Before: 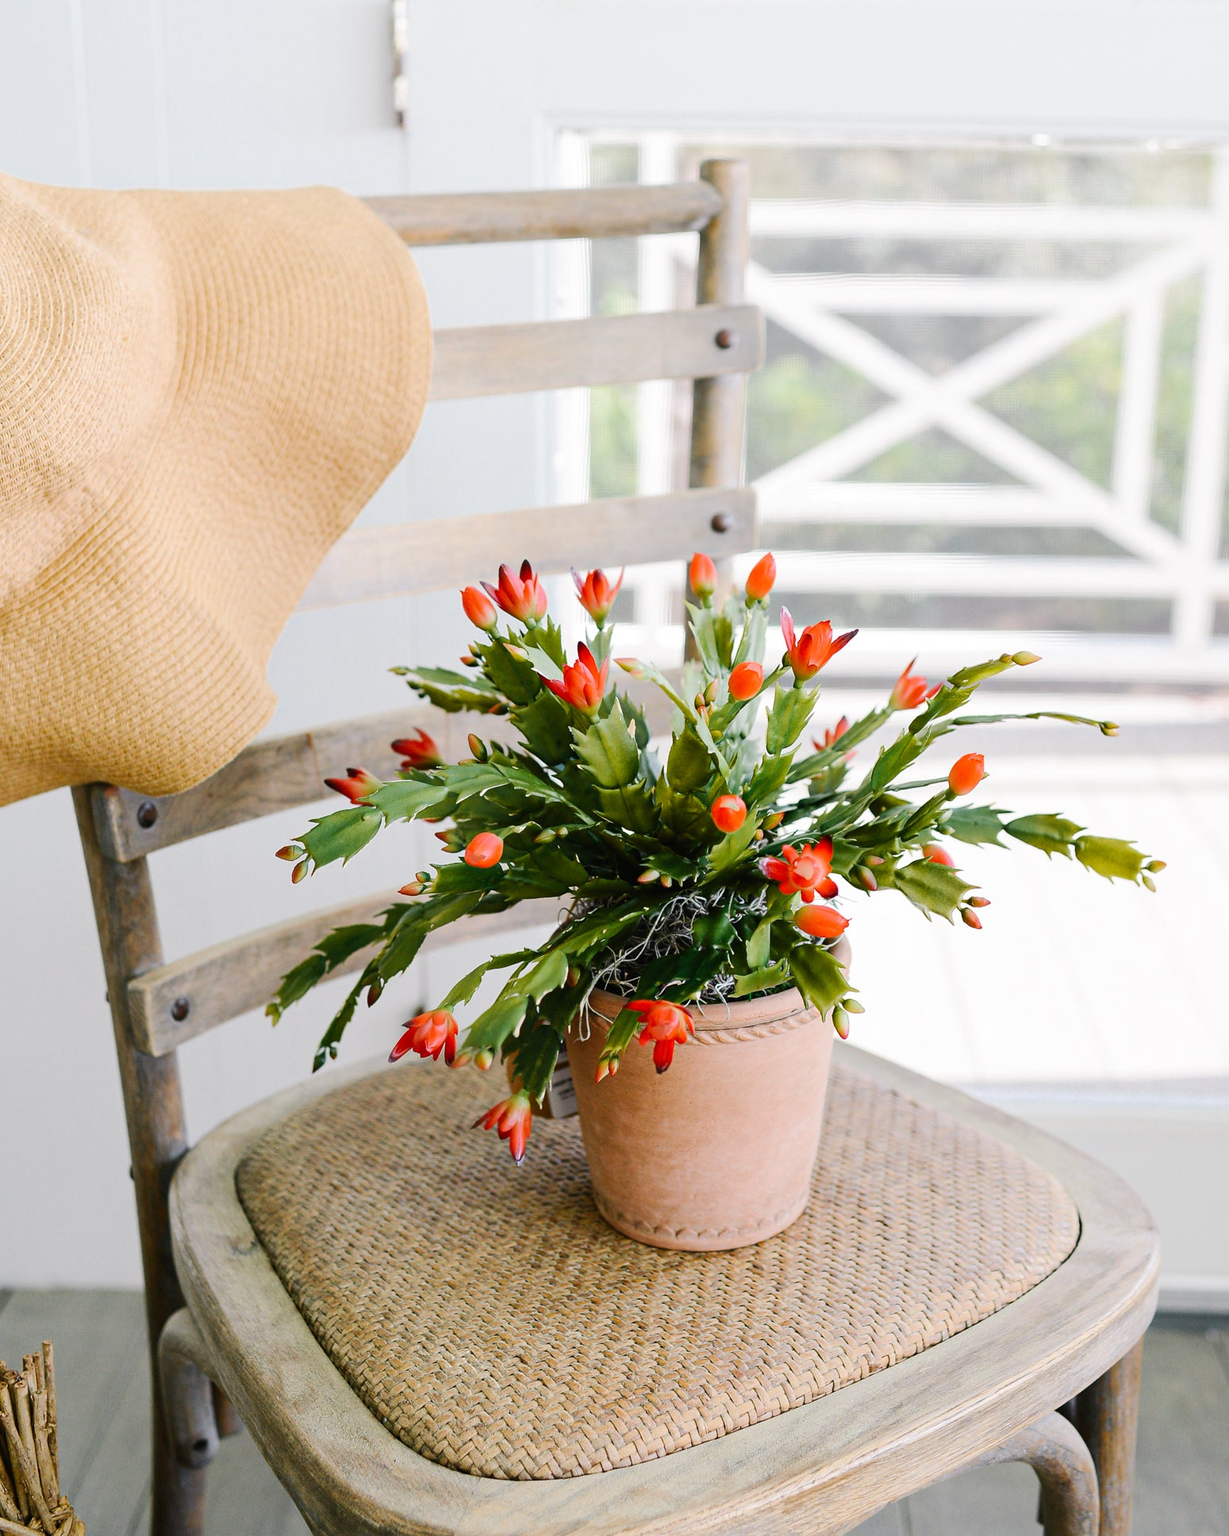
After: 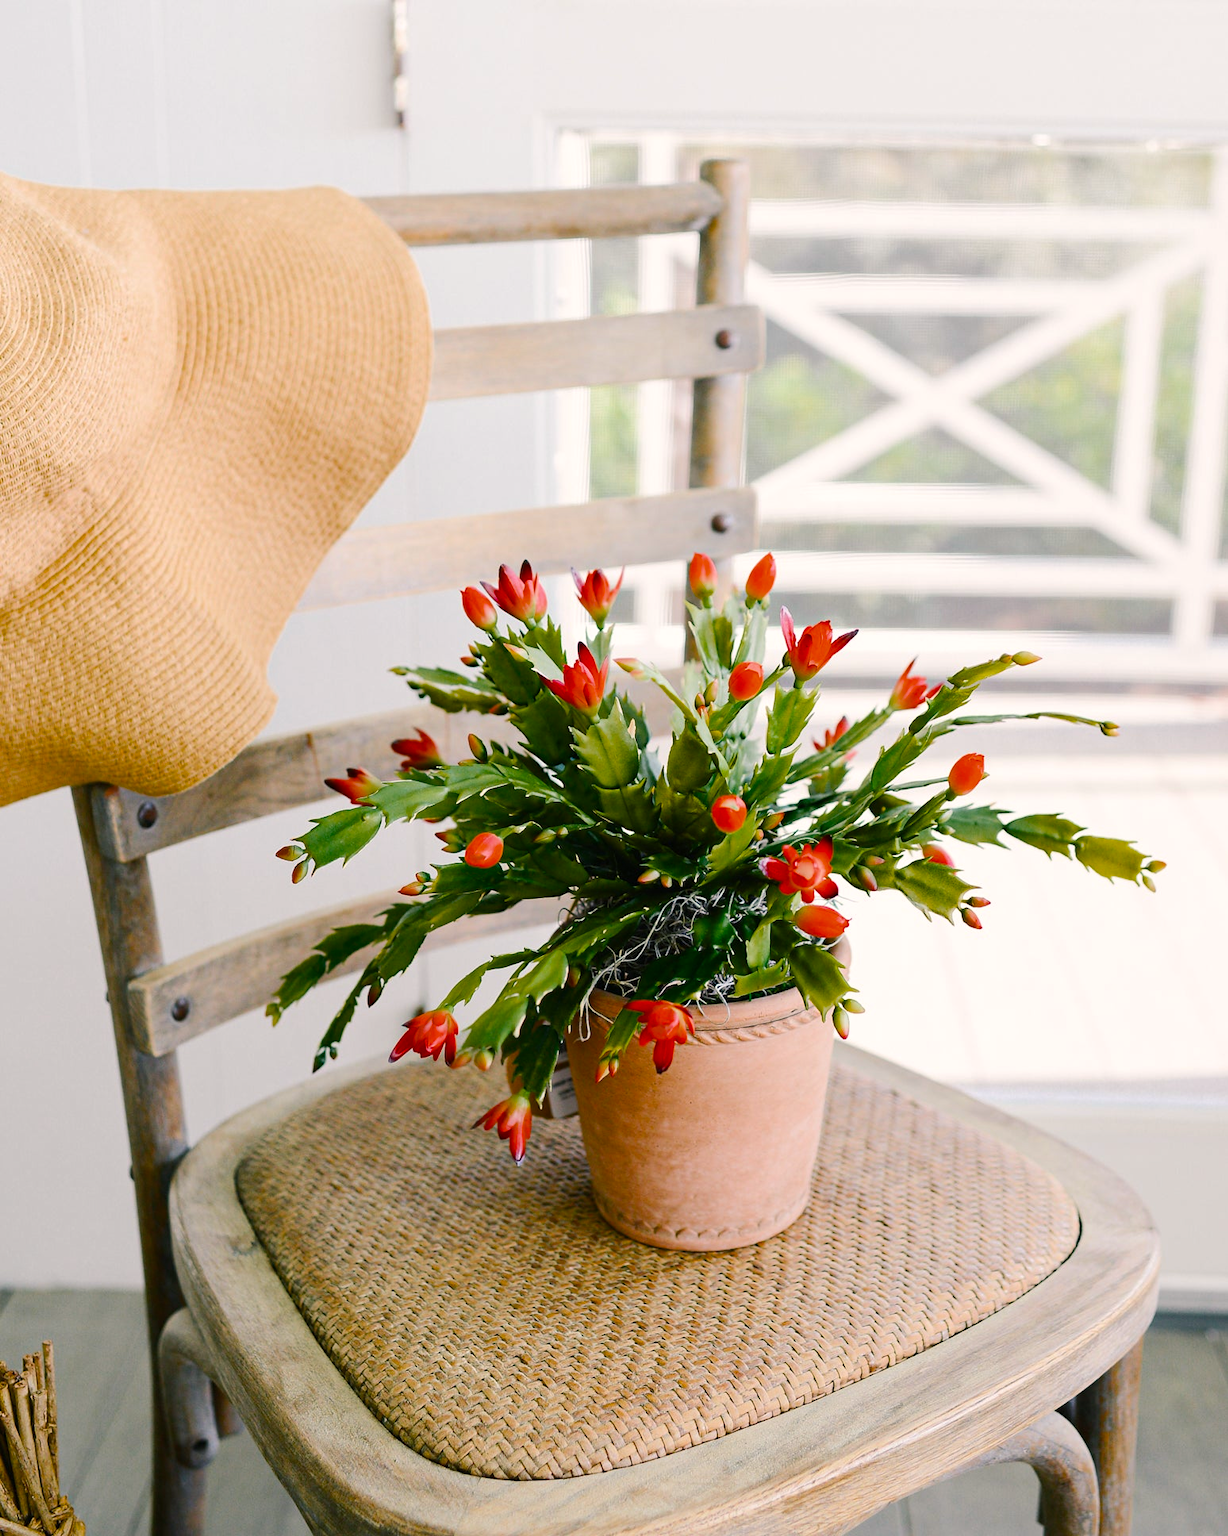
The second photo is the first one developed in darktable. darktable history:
color balance rgb: shadows lift › chroma 2.014%, shadows lift › hue 217.27°, highlights gain › chroma 1.067%, highlights gain › hue 60.28°, perceptual saturation grading › global saturation 17.257%, saturation formula JzAzBz (2021)
